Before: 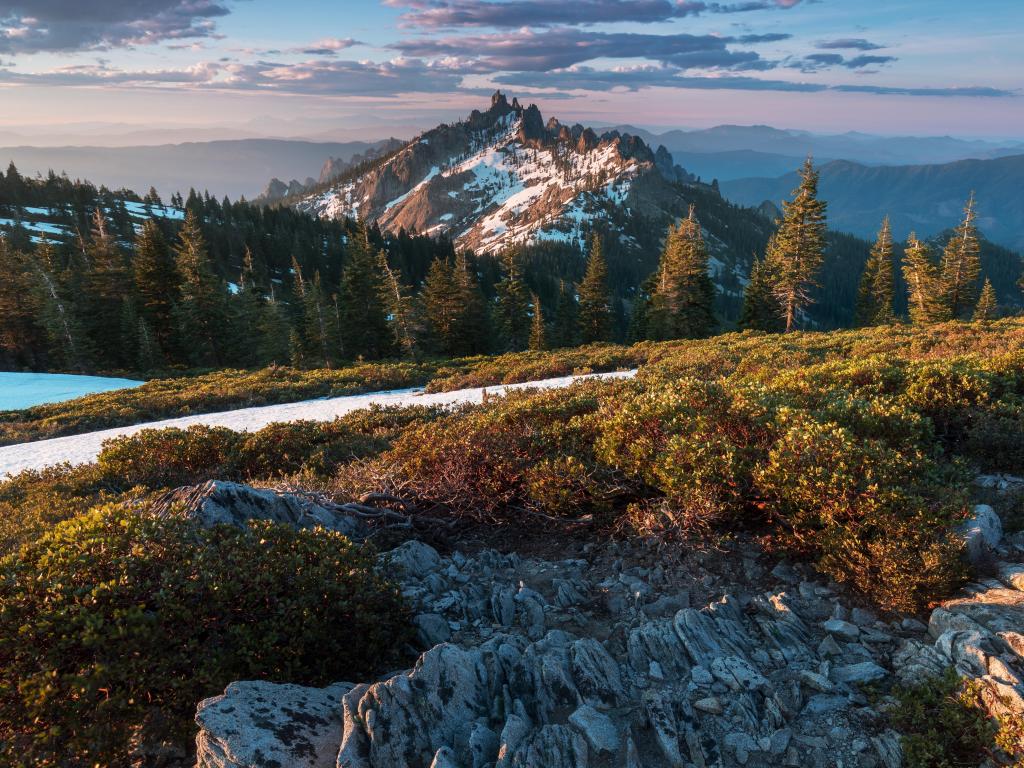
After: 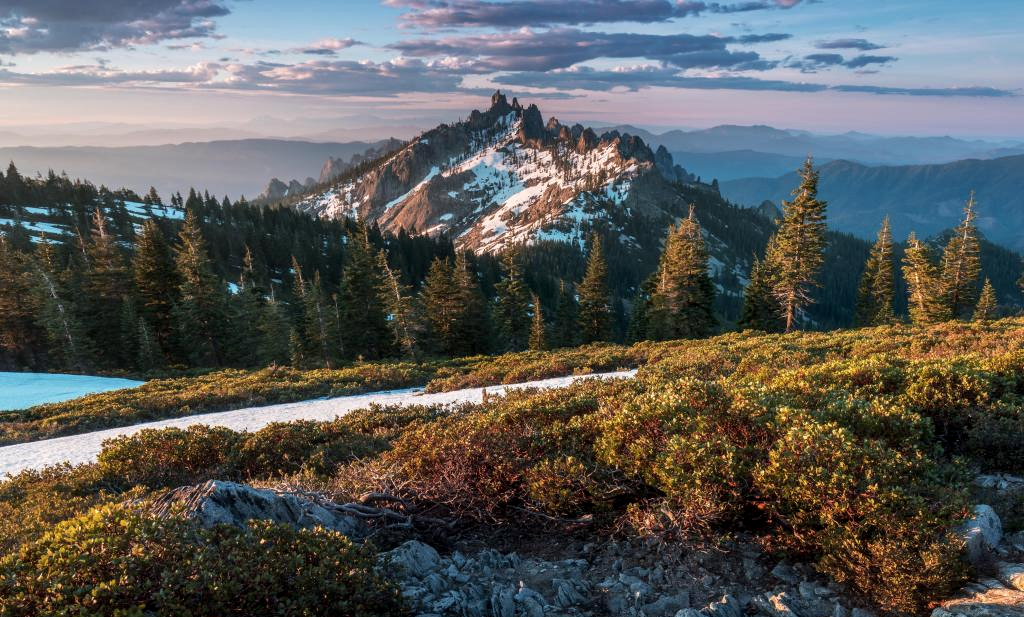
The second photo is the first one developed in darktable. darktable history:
crop: bottom 19.644%
local contrast: on, module defaults
